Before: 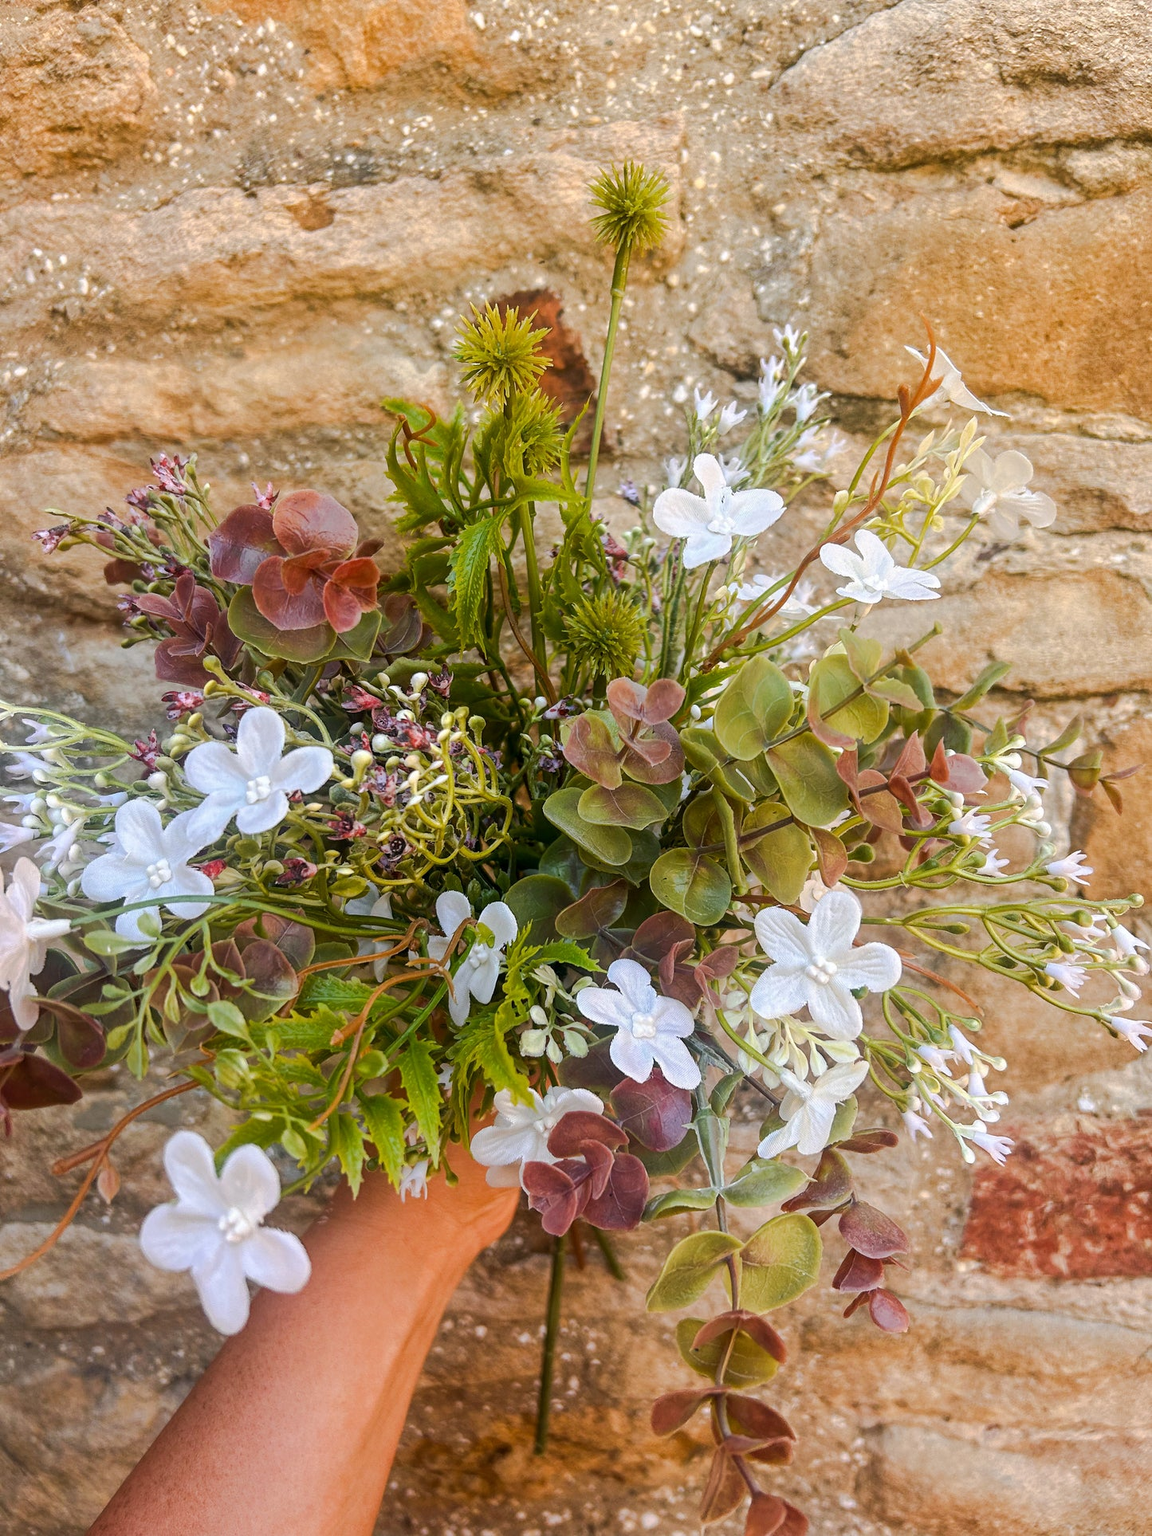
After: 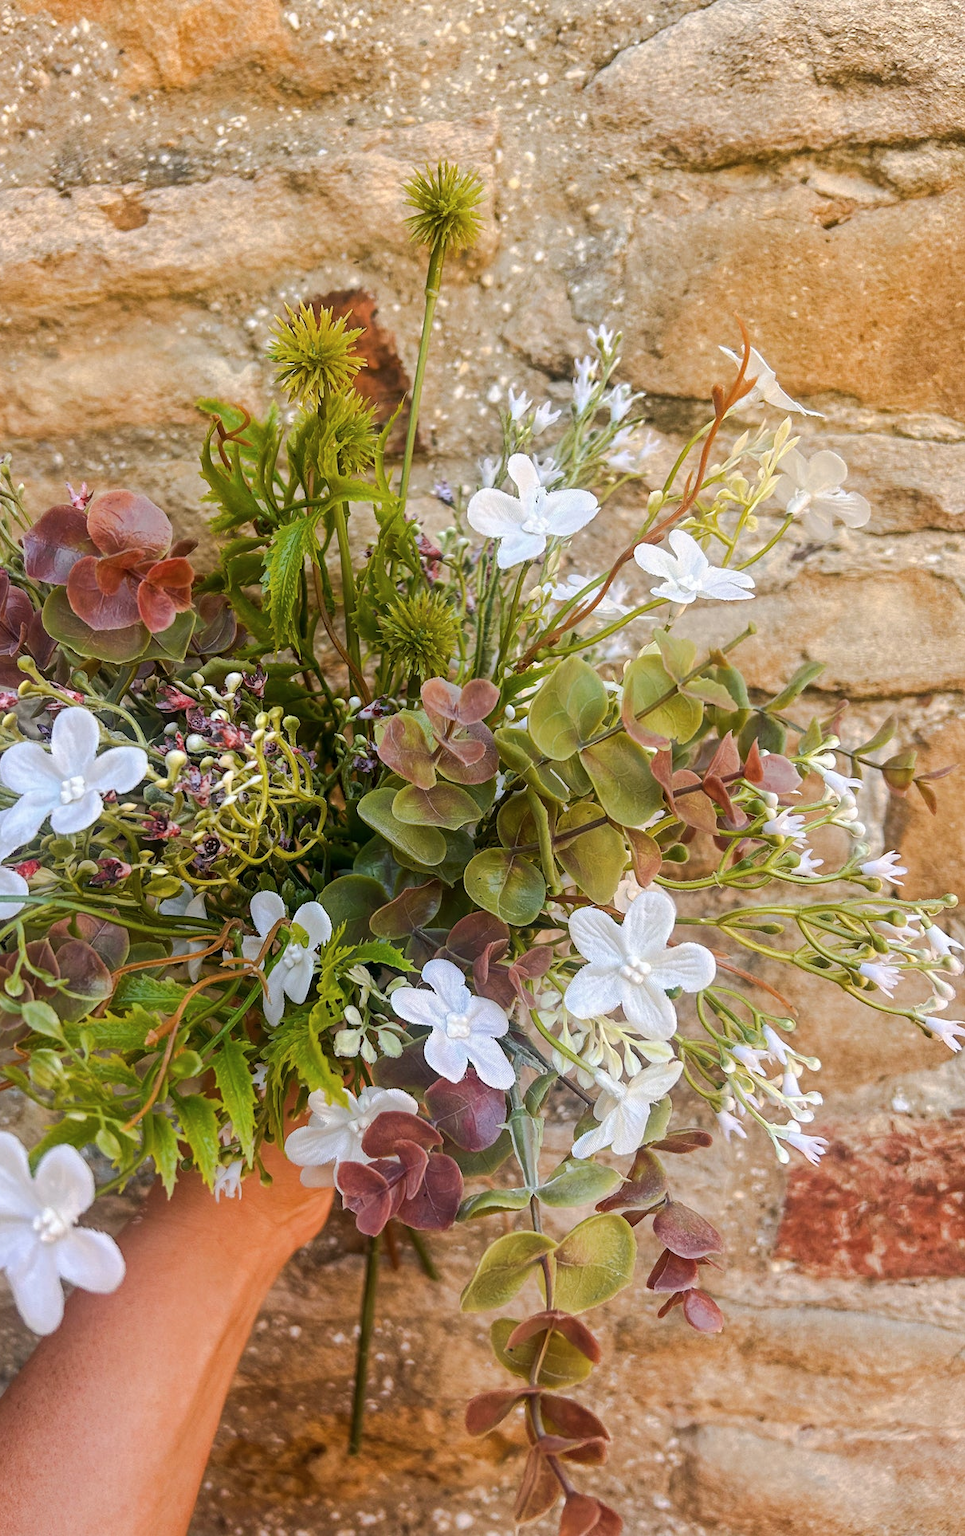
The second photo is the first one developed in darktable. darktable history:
color balance rgb: linear chroma grading › global chroma 1.5%, linear chroma grading › mid-tones -1%, perceptual saturation grading › global saturation -3%, perceptual saturation grading › shadows -2%
crop: left 16.145%
